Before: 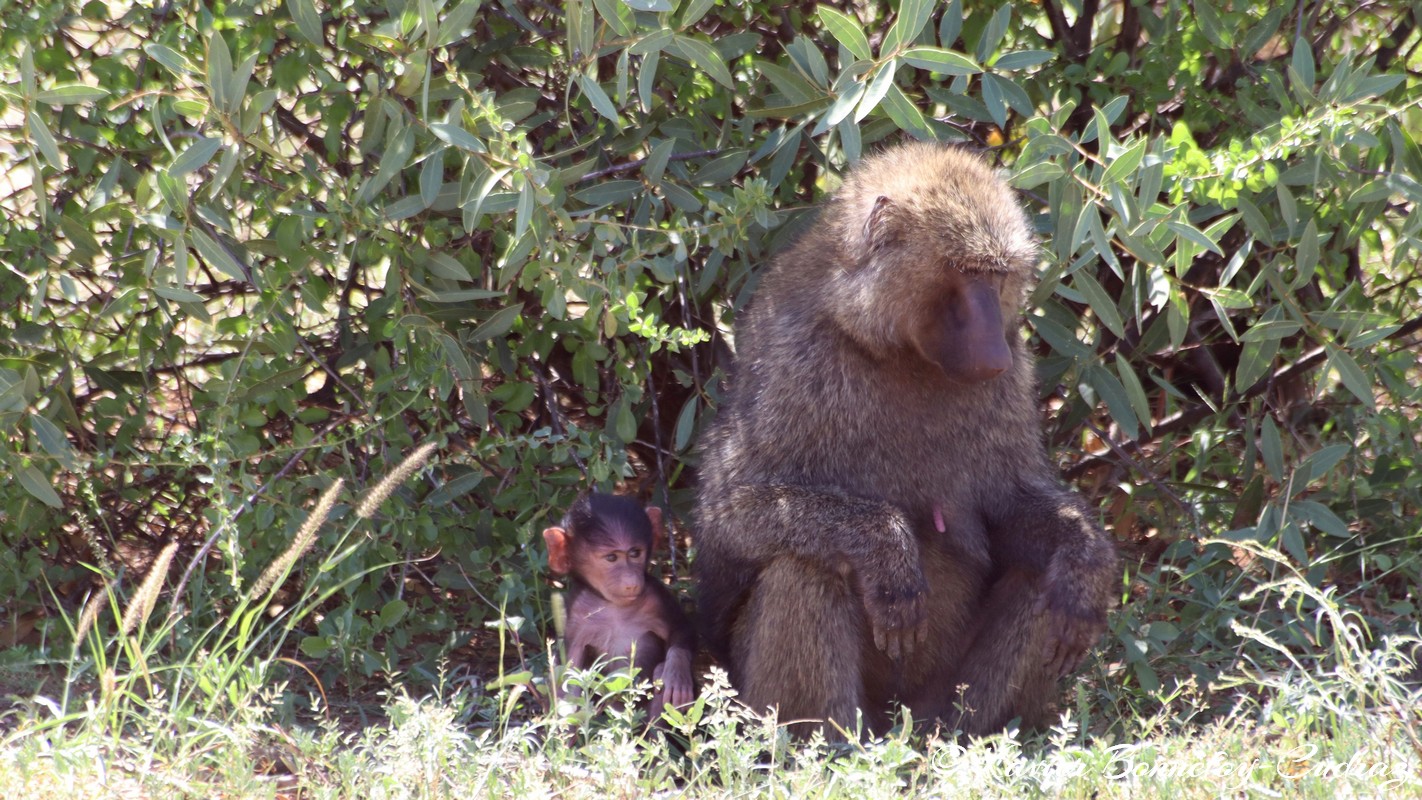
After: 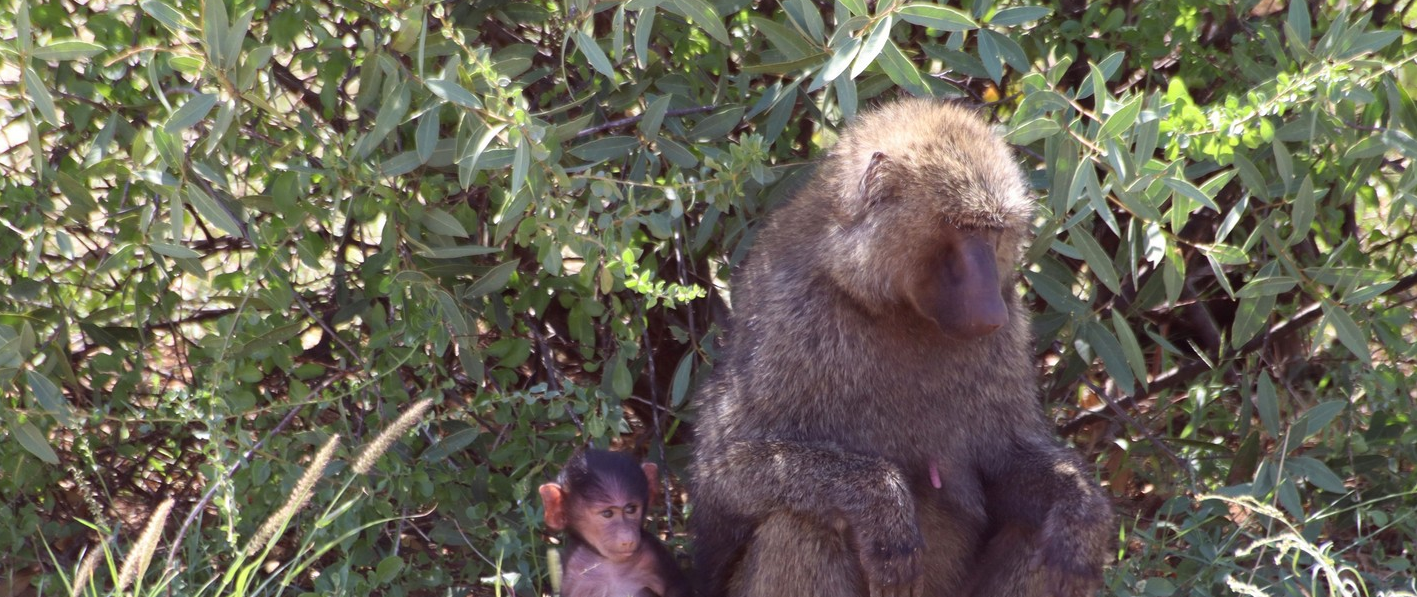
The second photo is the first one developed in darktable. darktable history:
crop: left 0.284%, top 5.533%, bottom 19.78%
